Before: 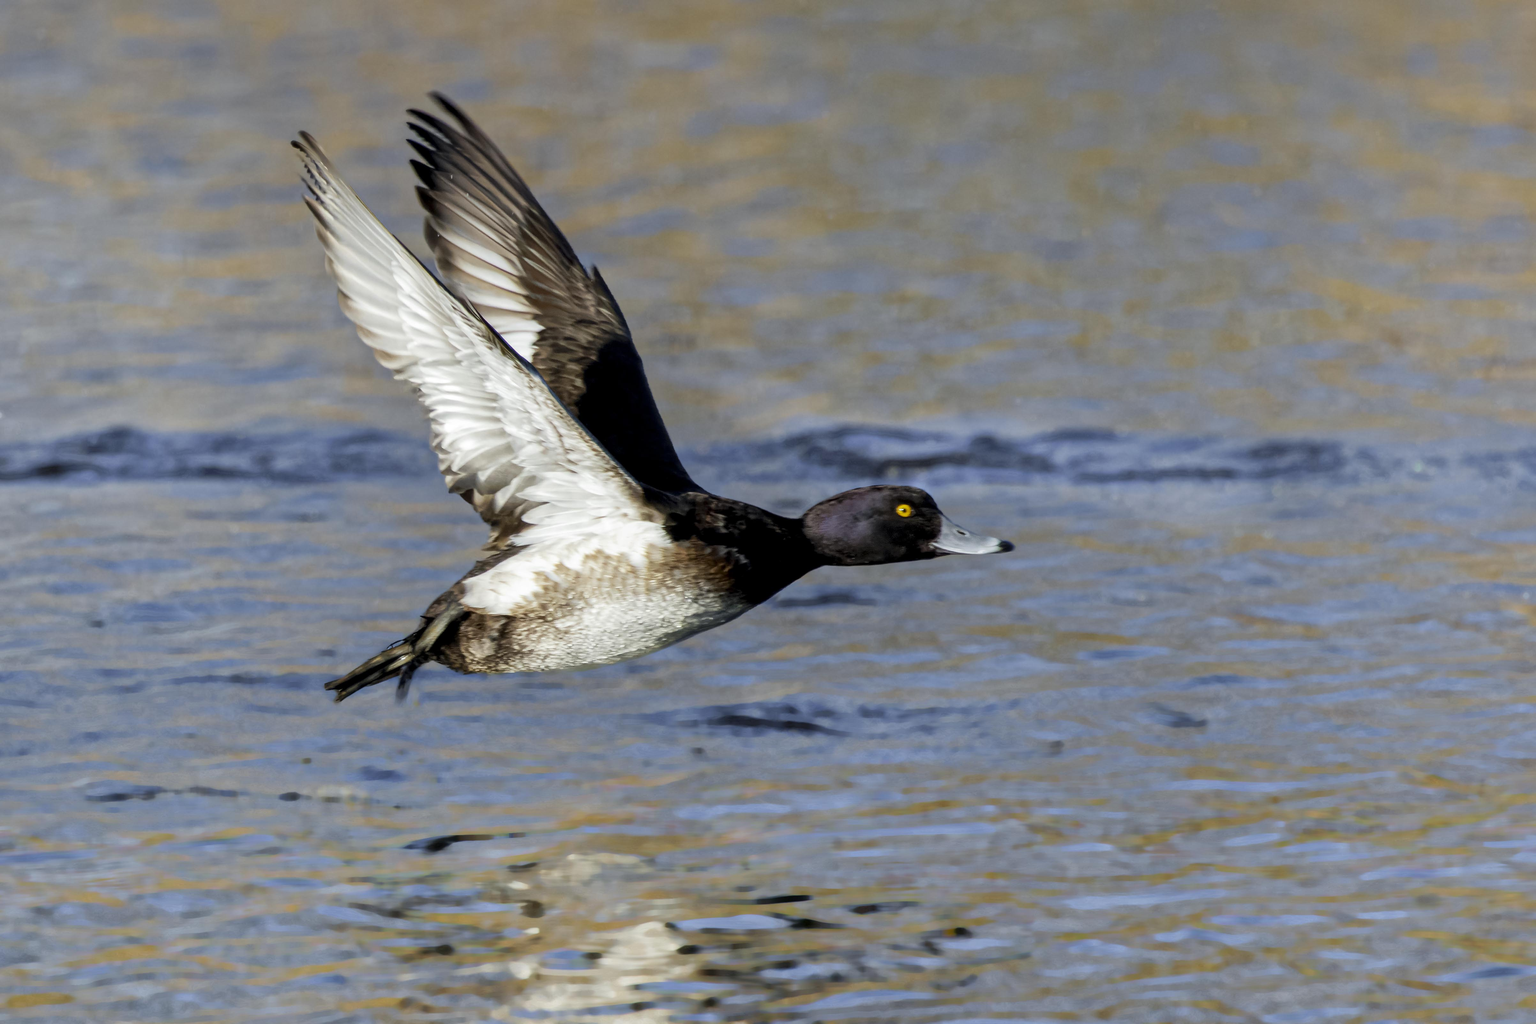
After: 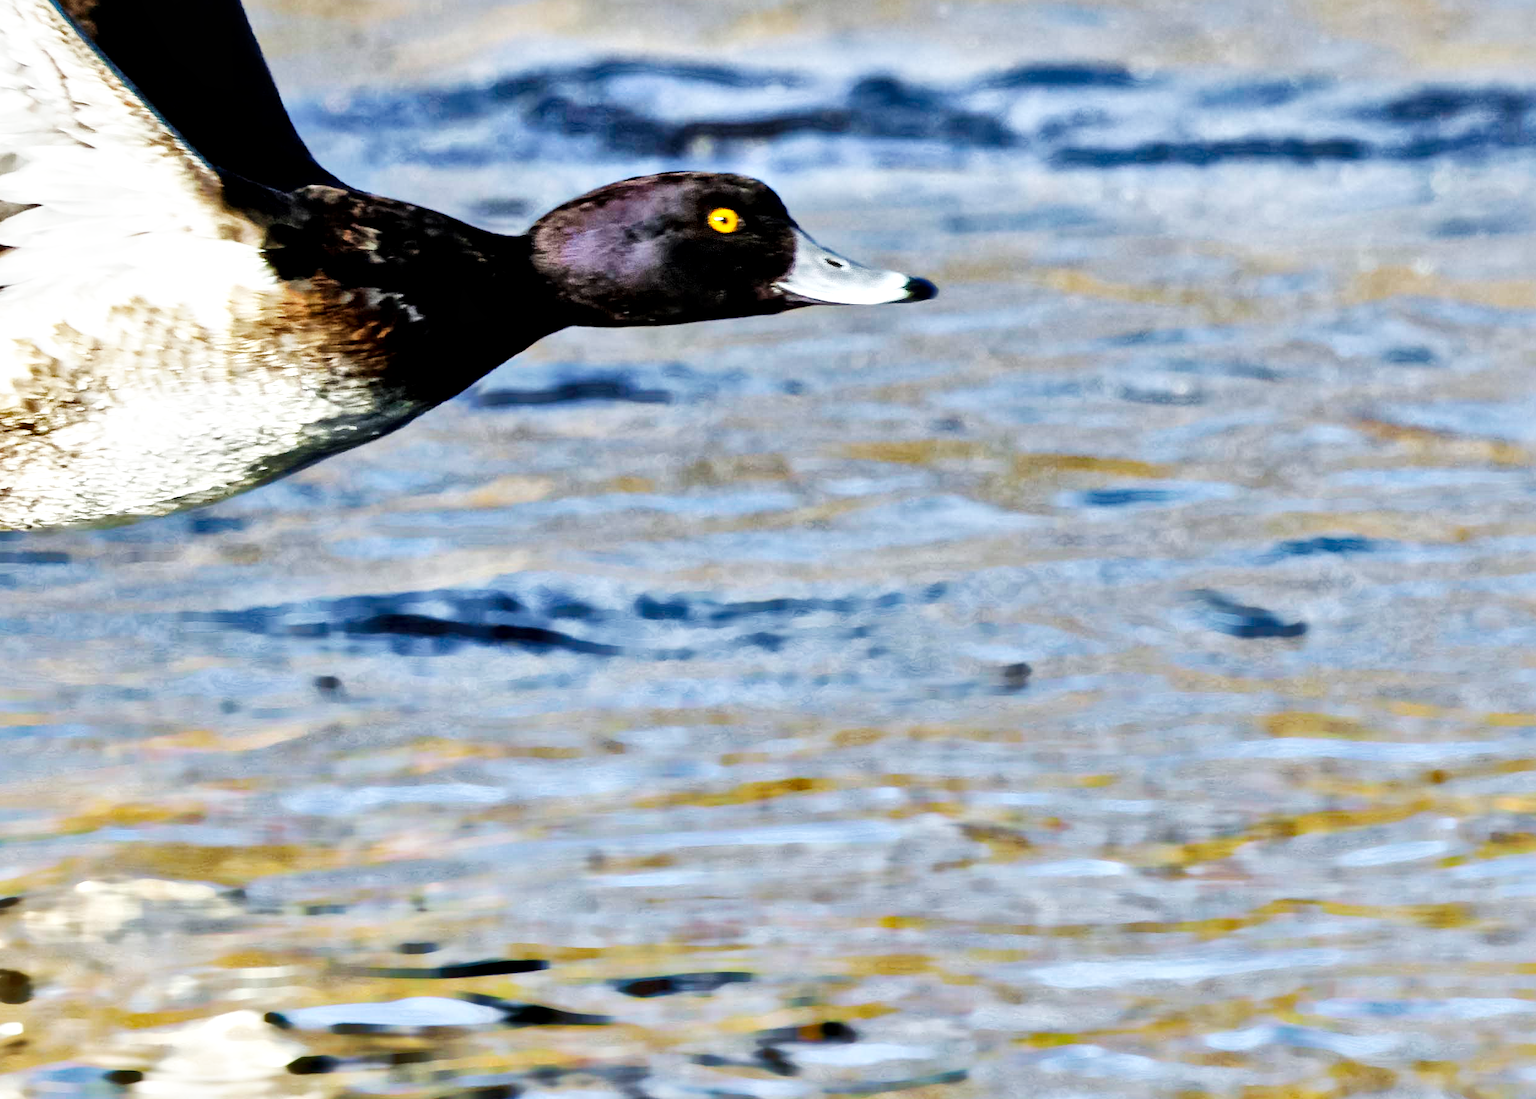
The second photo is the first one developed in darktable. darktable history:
crop: left 34.361%, top 38.694%, right 13.62%, bottom 5.435%
base curve: curves: ch0 [(0, 0) (0.007, 0.004) (0.027, 0.03) (0.046, 0.07) (0.207, 0.54) (0.442, 0.872) (0.673, 0.972) (1, 1)], preserve colors none
local contrast: mode bilateral grid, contrast 25, coarseness 47, detail 152%, midtone range 0.2
shadows and highlights: soften with gaussian
